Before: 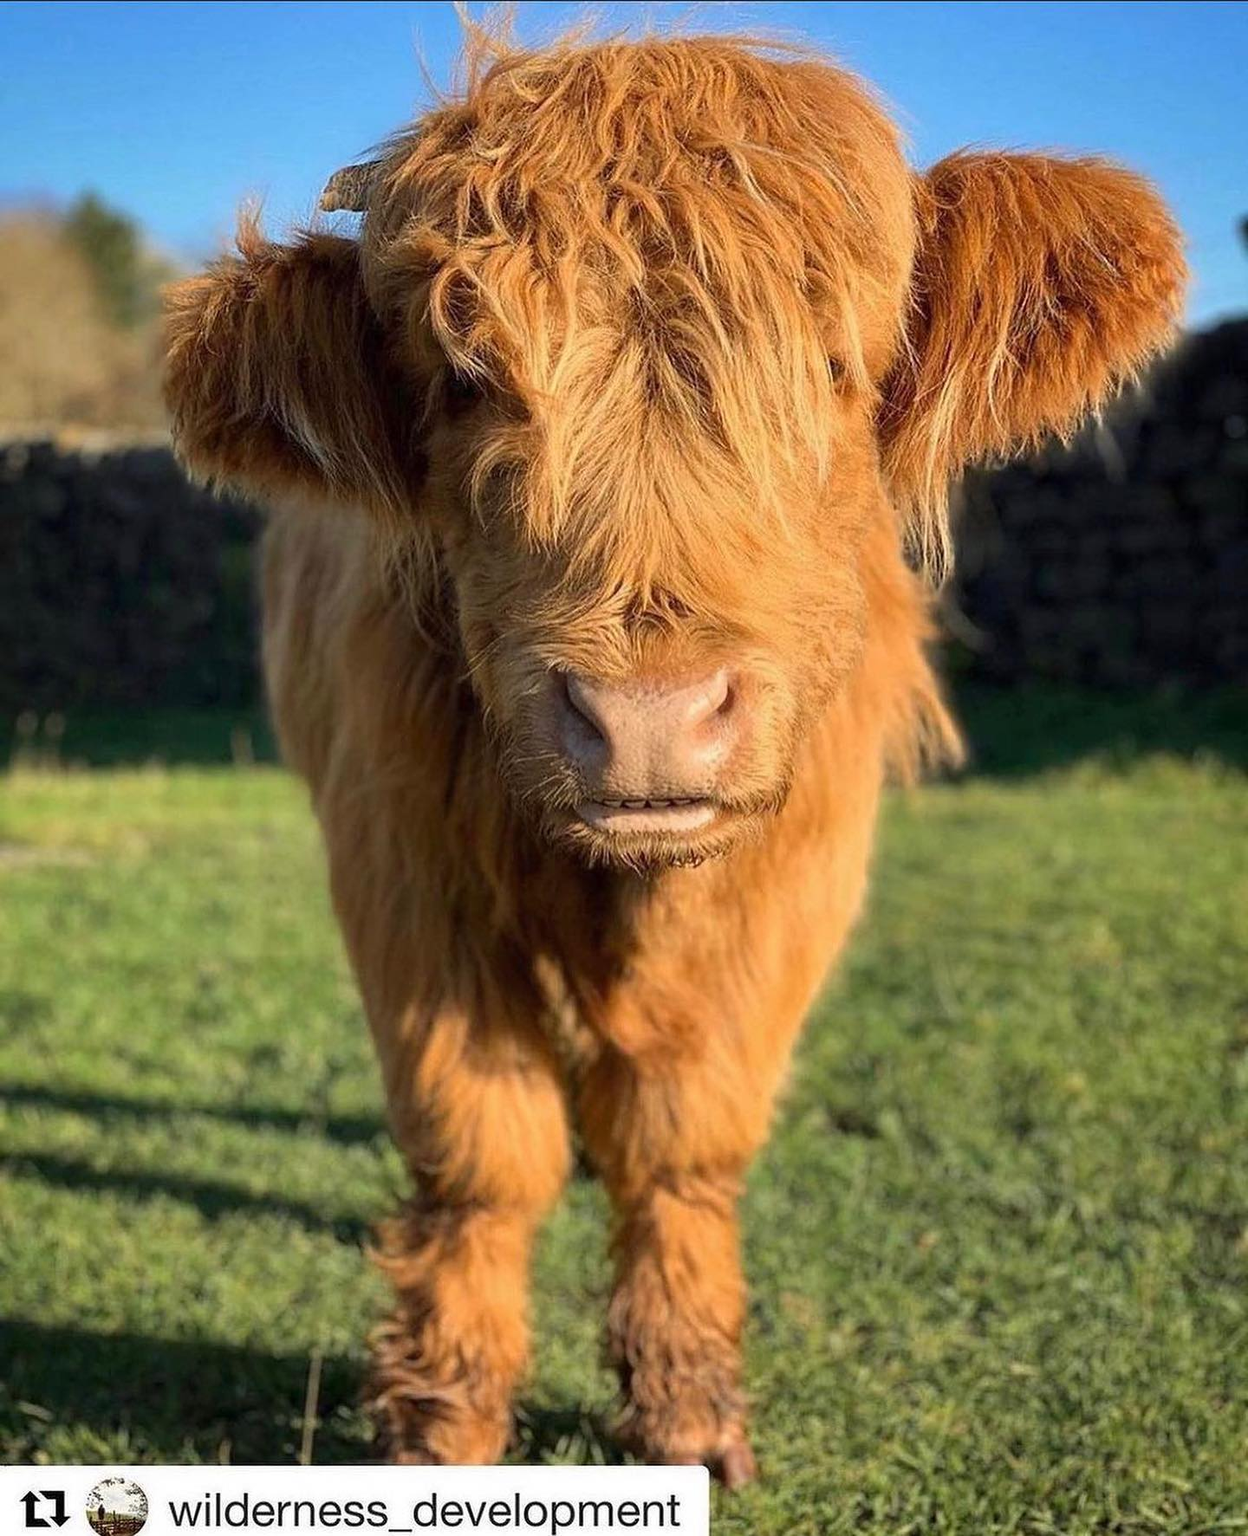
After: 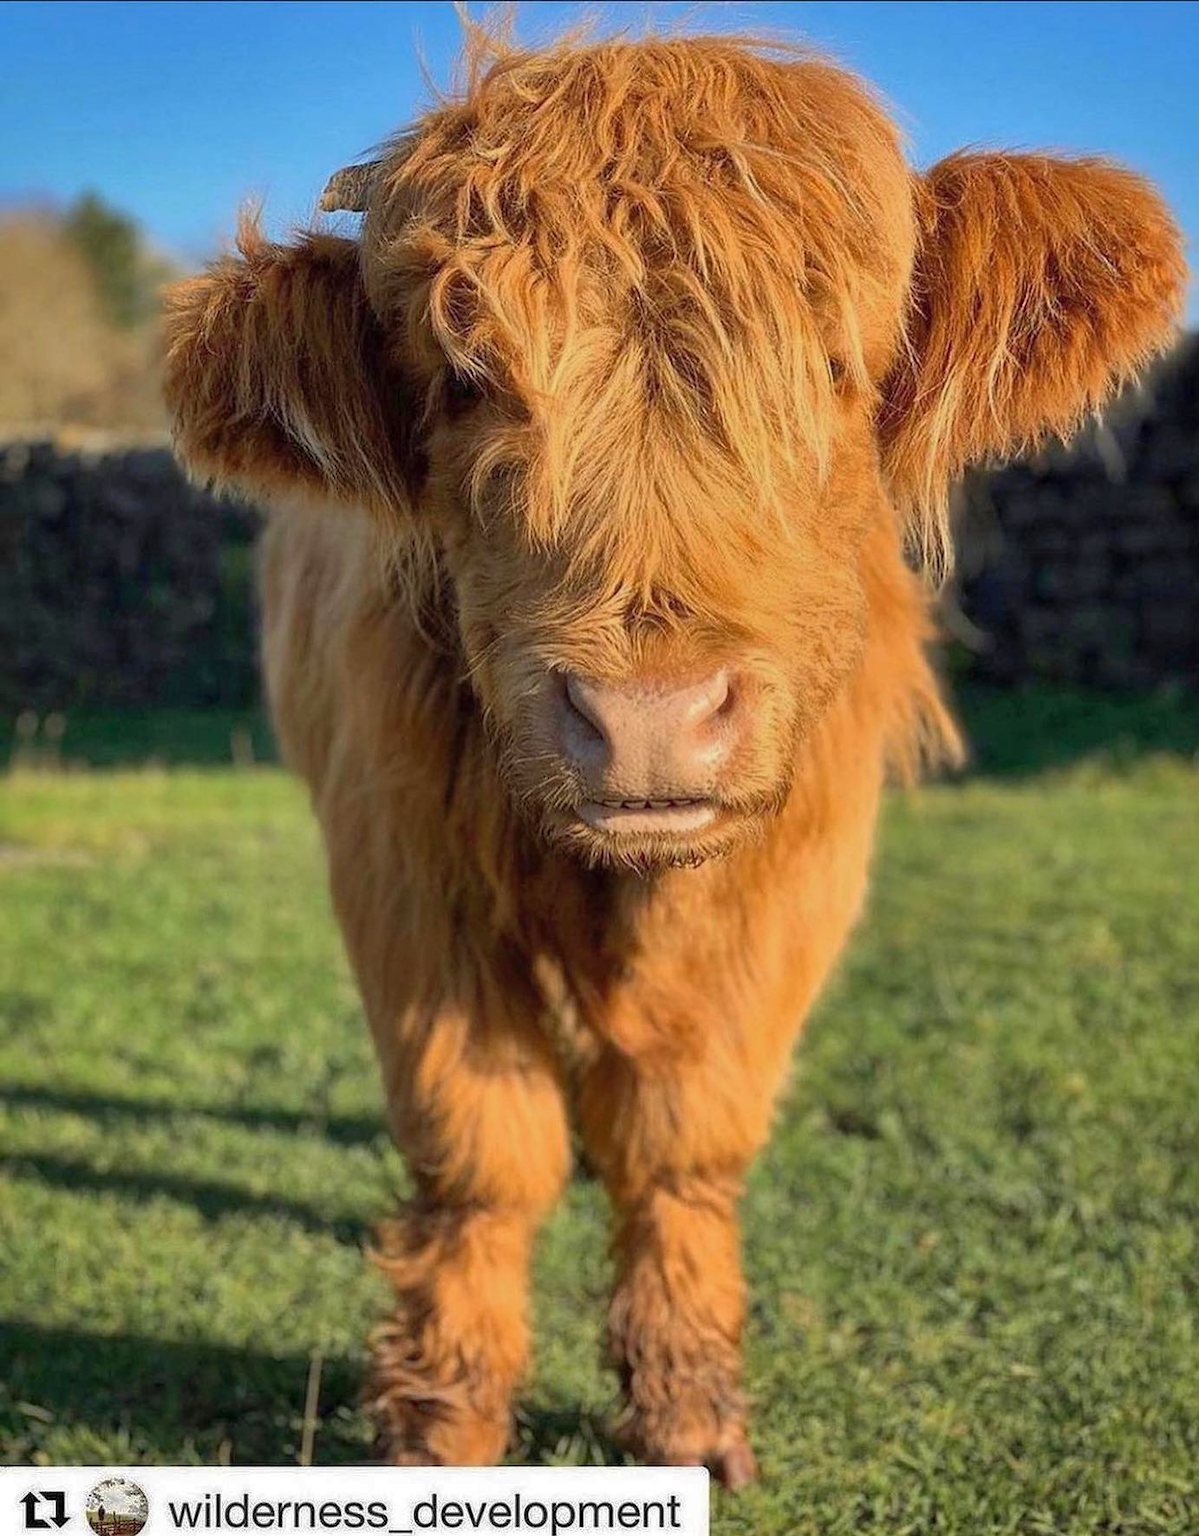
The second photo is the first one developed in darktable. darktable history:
levels: black 0.028%
crop: right 3.878%, bottom 0.019%
shadows and highlights: highlights -59.99
